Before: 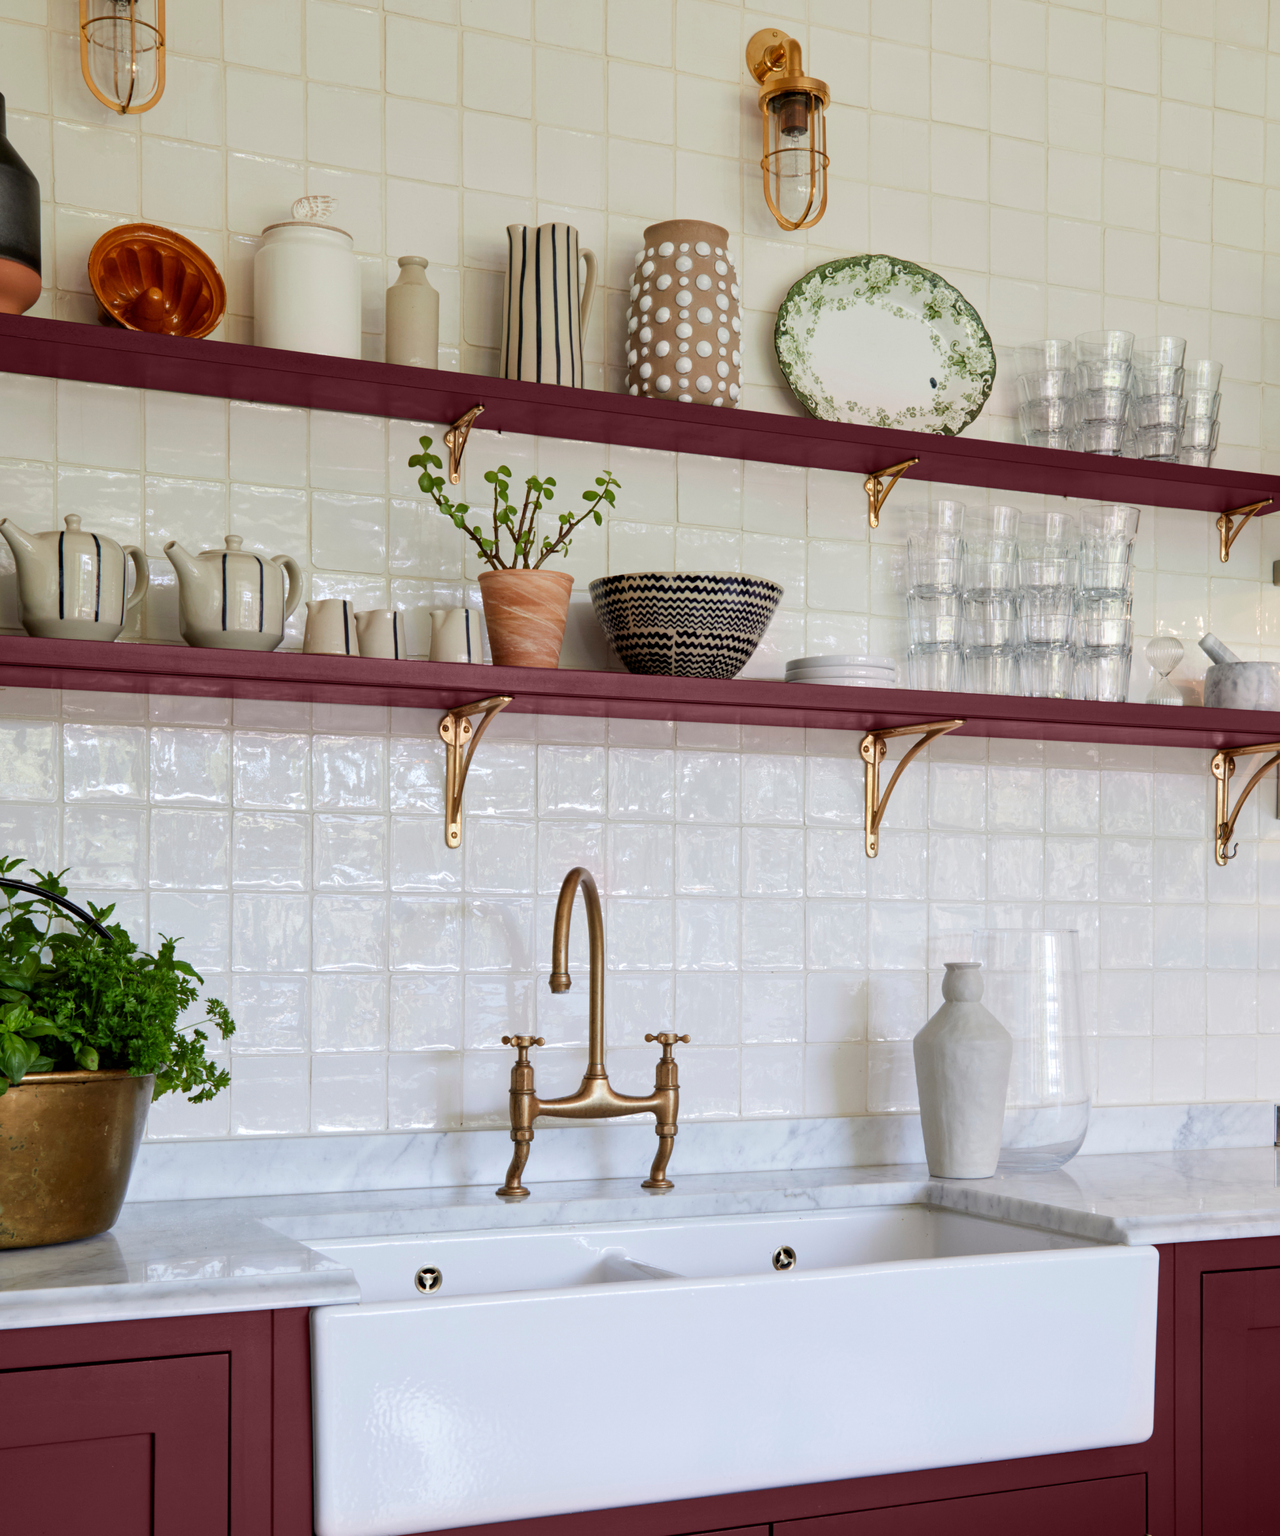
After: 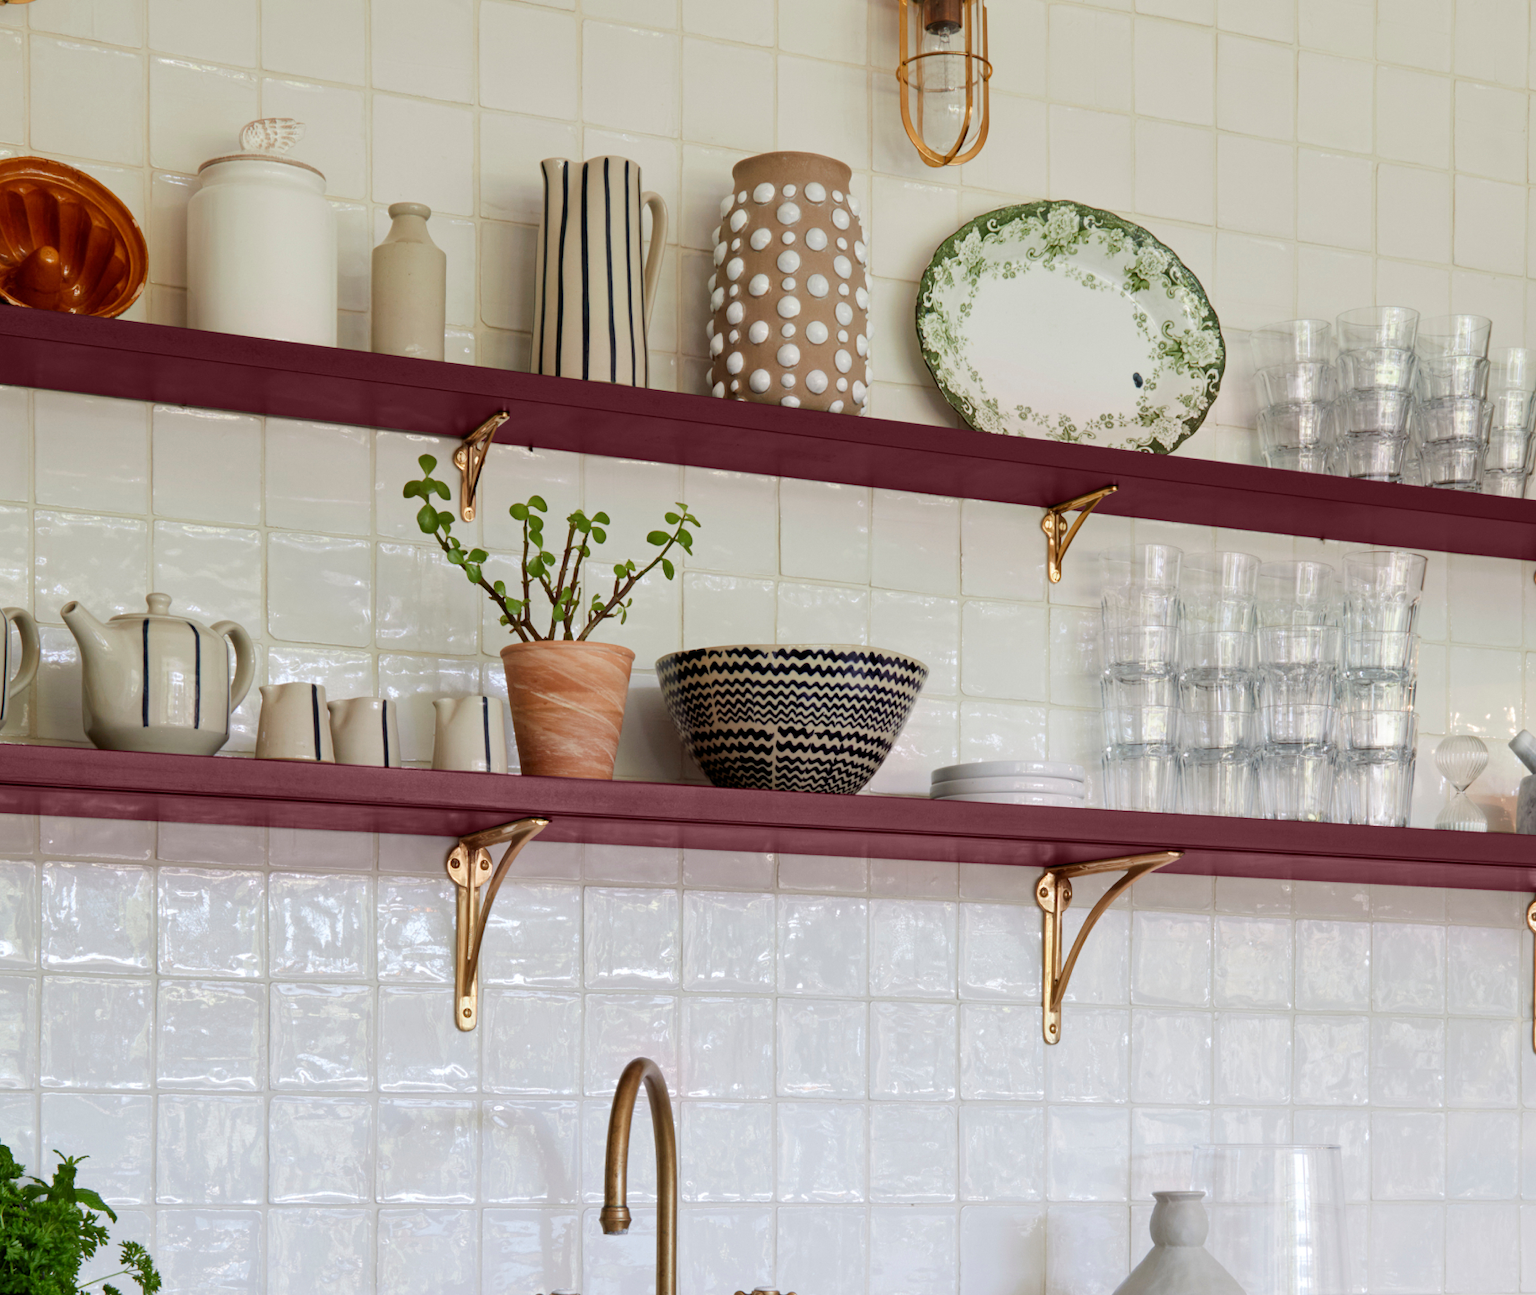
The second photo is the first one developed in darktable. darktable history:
crop and rotate: left 9.442%, top 7.275%, right 4.799%, bottom 32.421%
